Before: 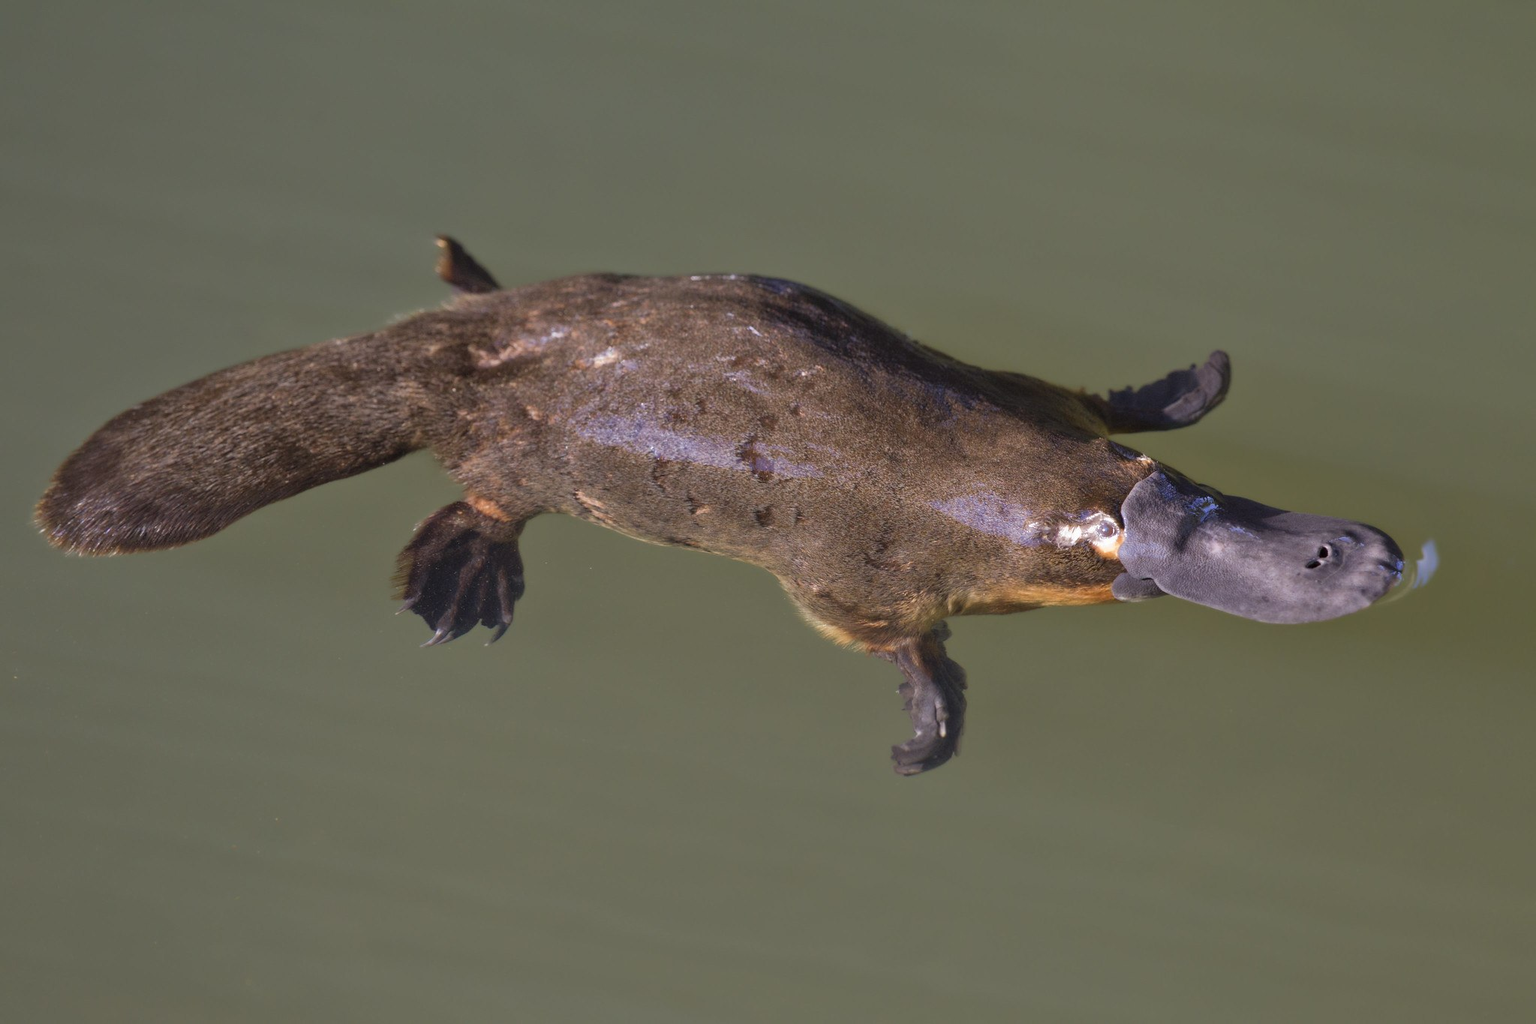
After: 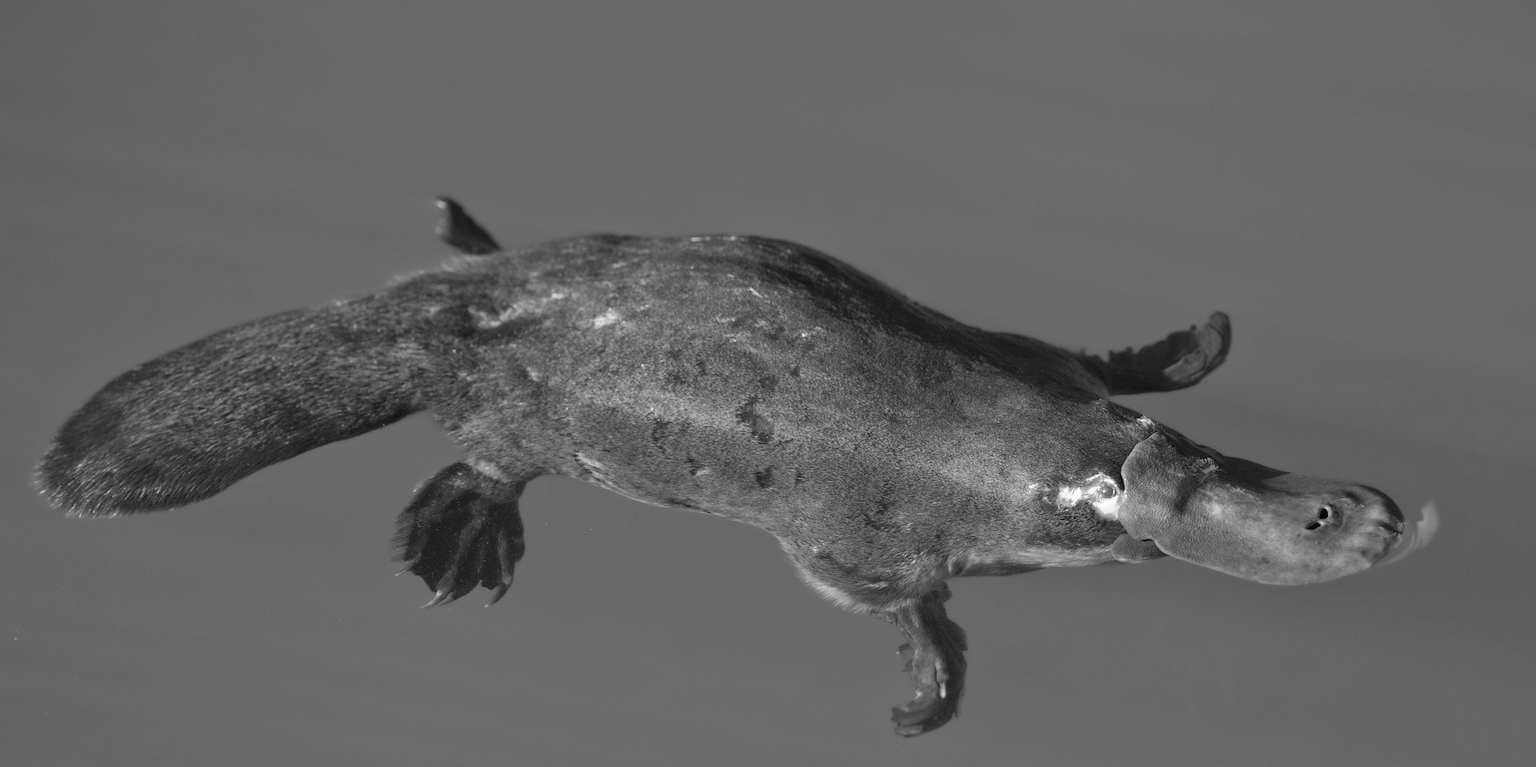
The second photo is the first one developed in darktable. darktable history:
monochrome: on, module defaults
crop: top 3.857%, bottom 21.132%
